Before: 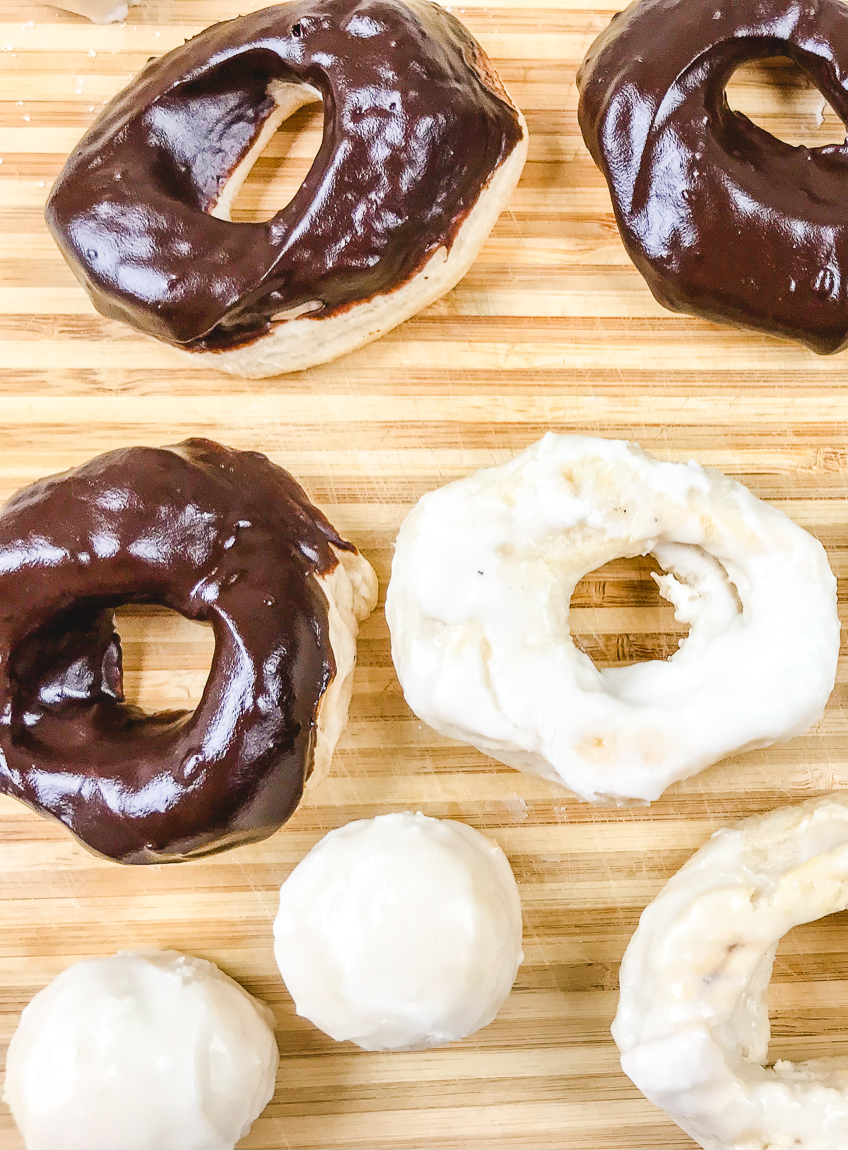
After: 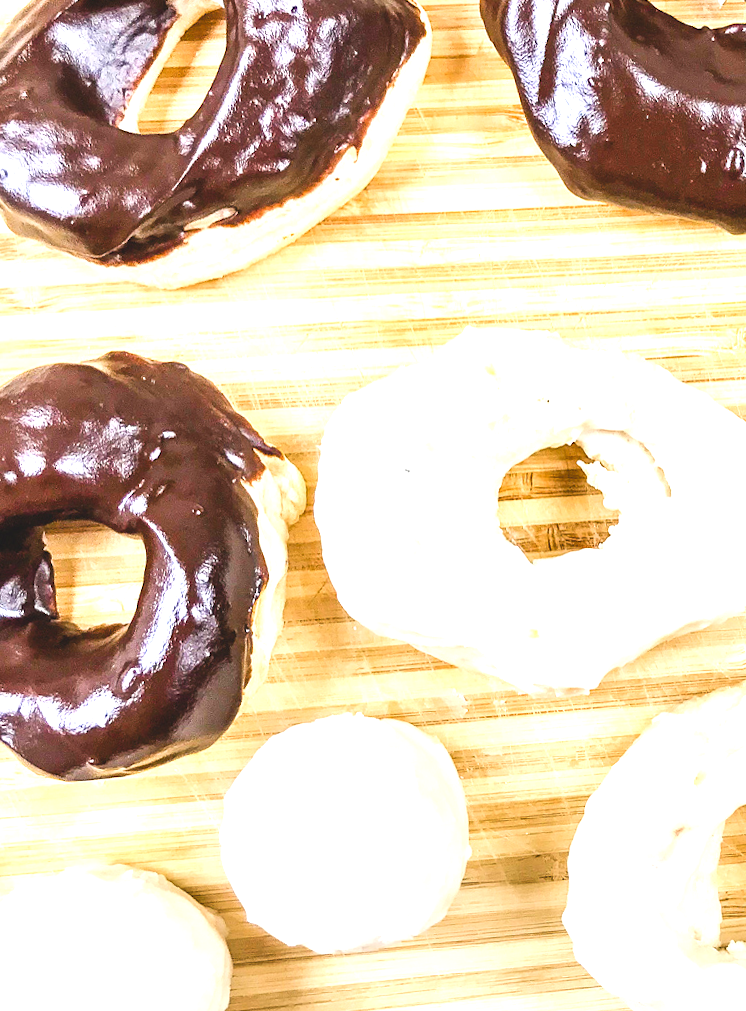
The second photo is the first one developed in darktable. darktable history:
crop and rotate: angle 3.11°, left 5.687%, top 5.674%
exposure: black level correction 0, exposure 0.898 EV, compensate highlight preservation false
